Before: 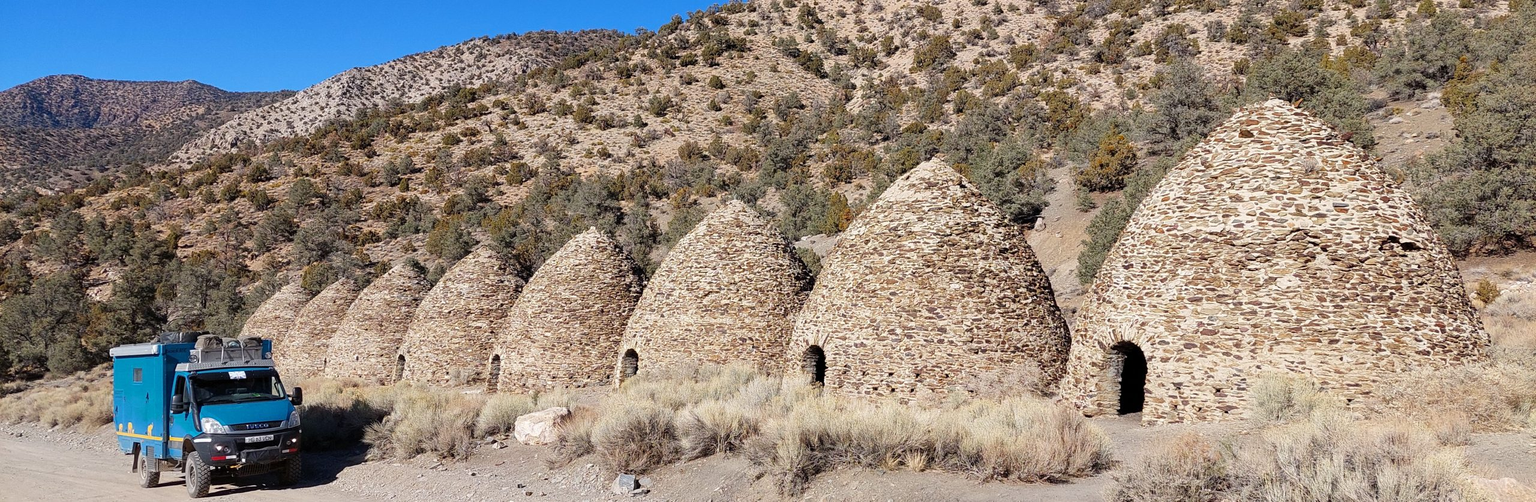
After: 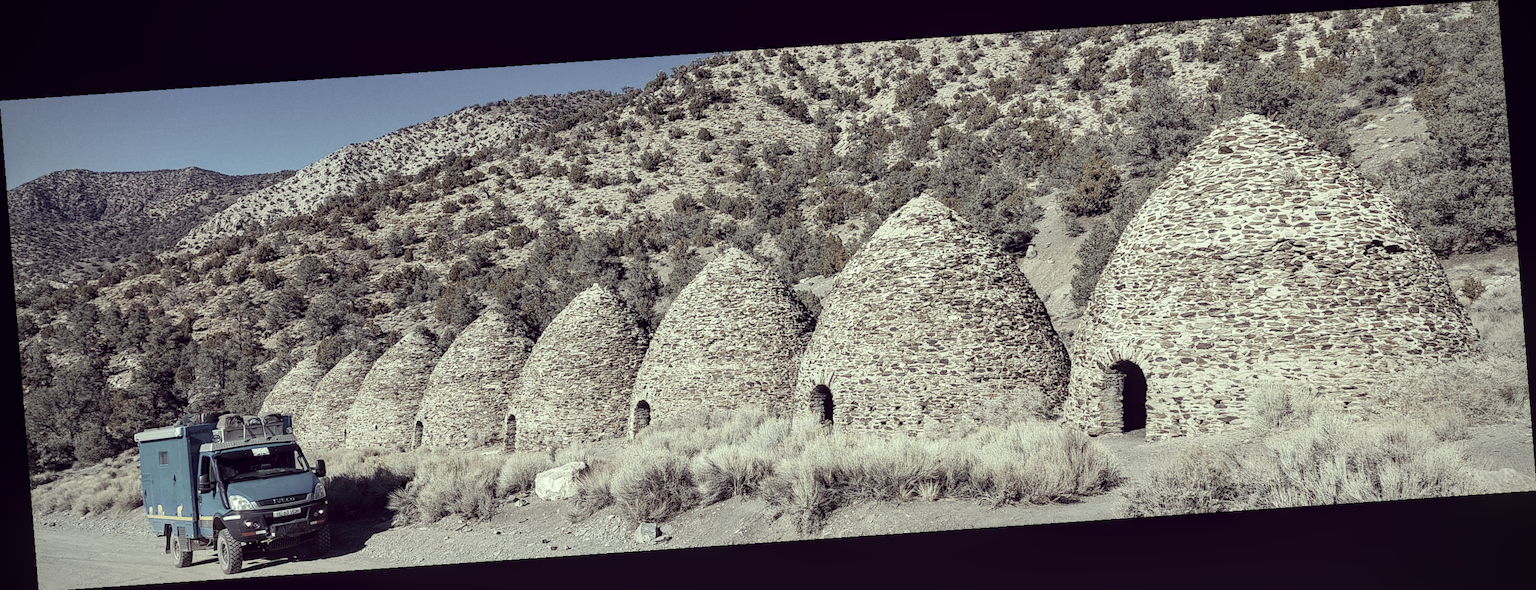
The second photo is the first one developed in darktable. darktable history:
color correction: highlights a* -20.17, highlights b* 20.27, shadows a* 20.03, shadows b* -20.46, saturation 0.43
vignetting: on, module defaults
contrast brightness saturation: contrast 0.1, saturation -0.36
local contrast: on, module defaults
color balance rgb: perceptual saturation grading › global saturation 20%, global vibrance 20%
rotate and perspective: rotation -4.2°, shear 0.006, automatic cropping off
